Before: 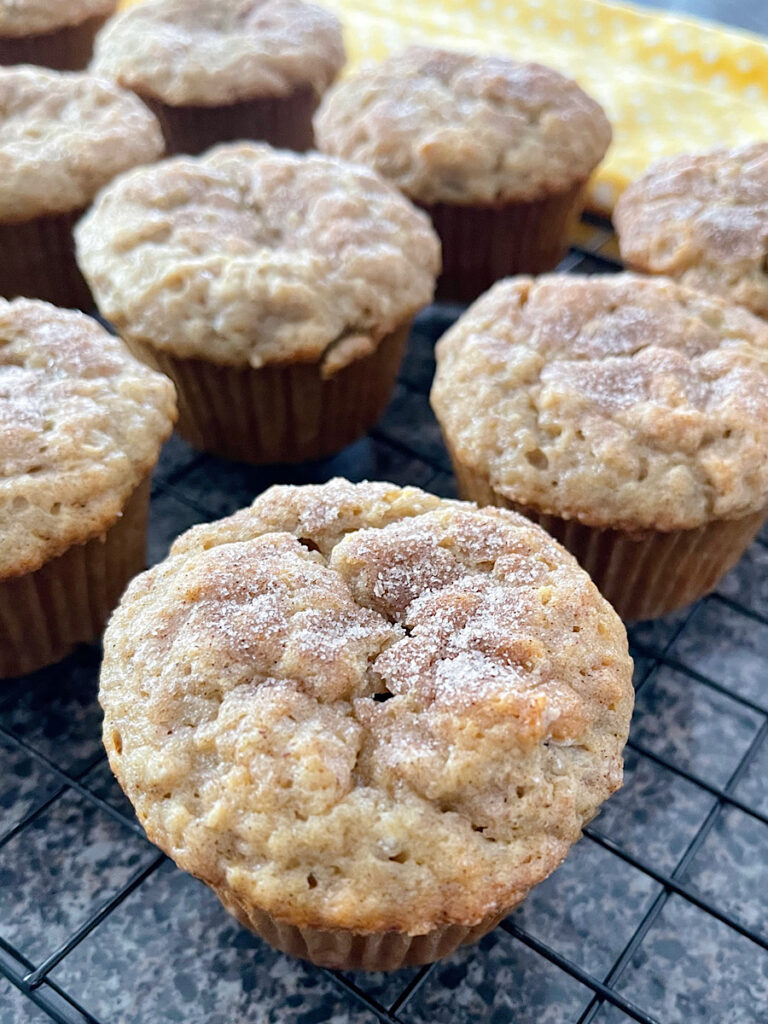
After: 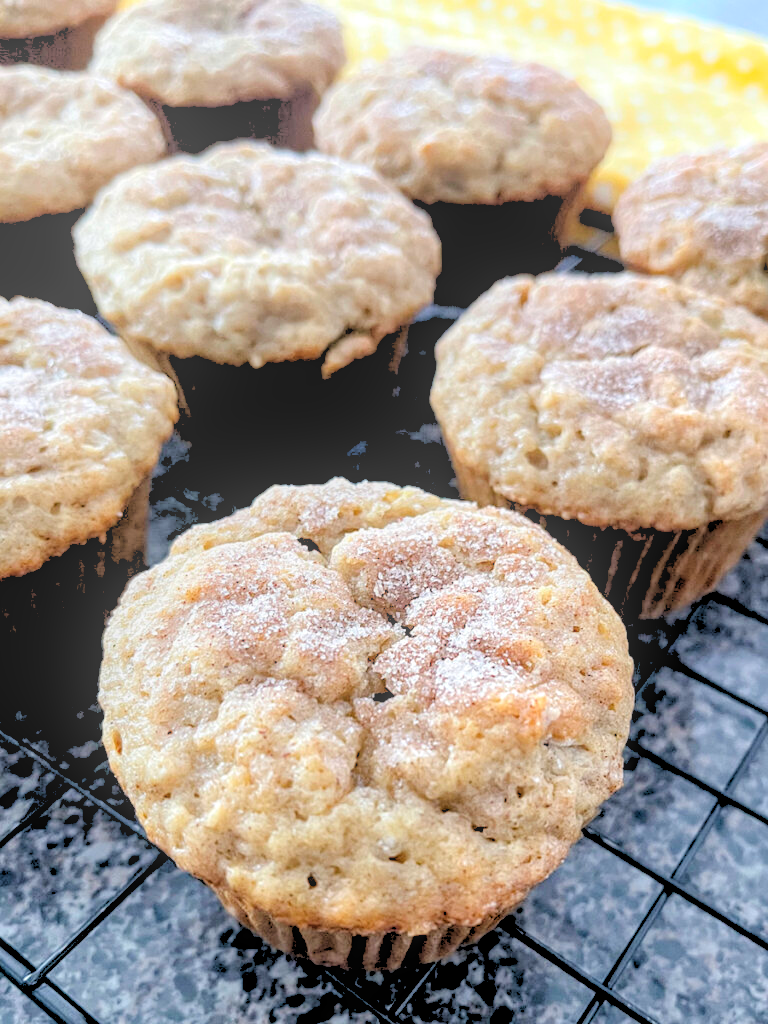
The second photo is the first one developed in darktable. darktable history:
bloom: size 16%, threshold 98%, strength 20%
rgb levels: levels [[0.027, 0.429, 0.996], [0, 0.5, 1], [0, 0.5, 1]]
local contrast: on, module defaults
shadows and highlights: low approximation 0.01, soften with gaussian
